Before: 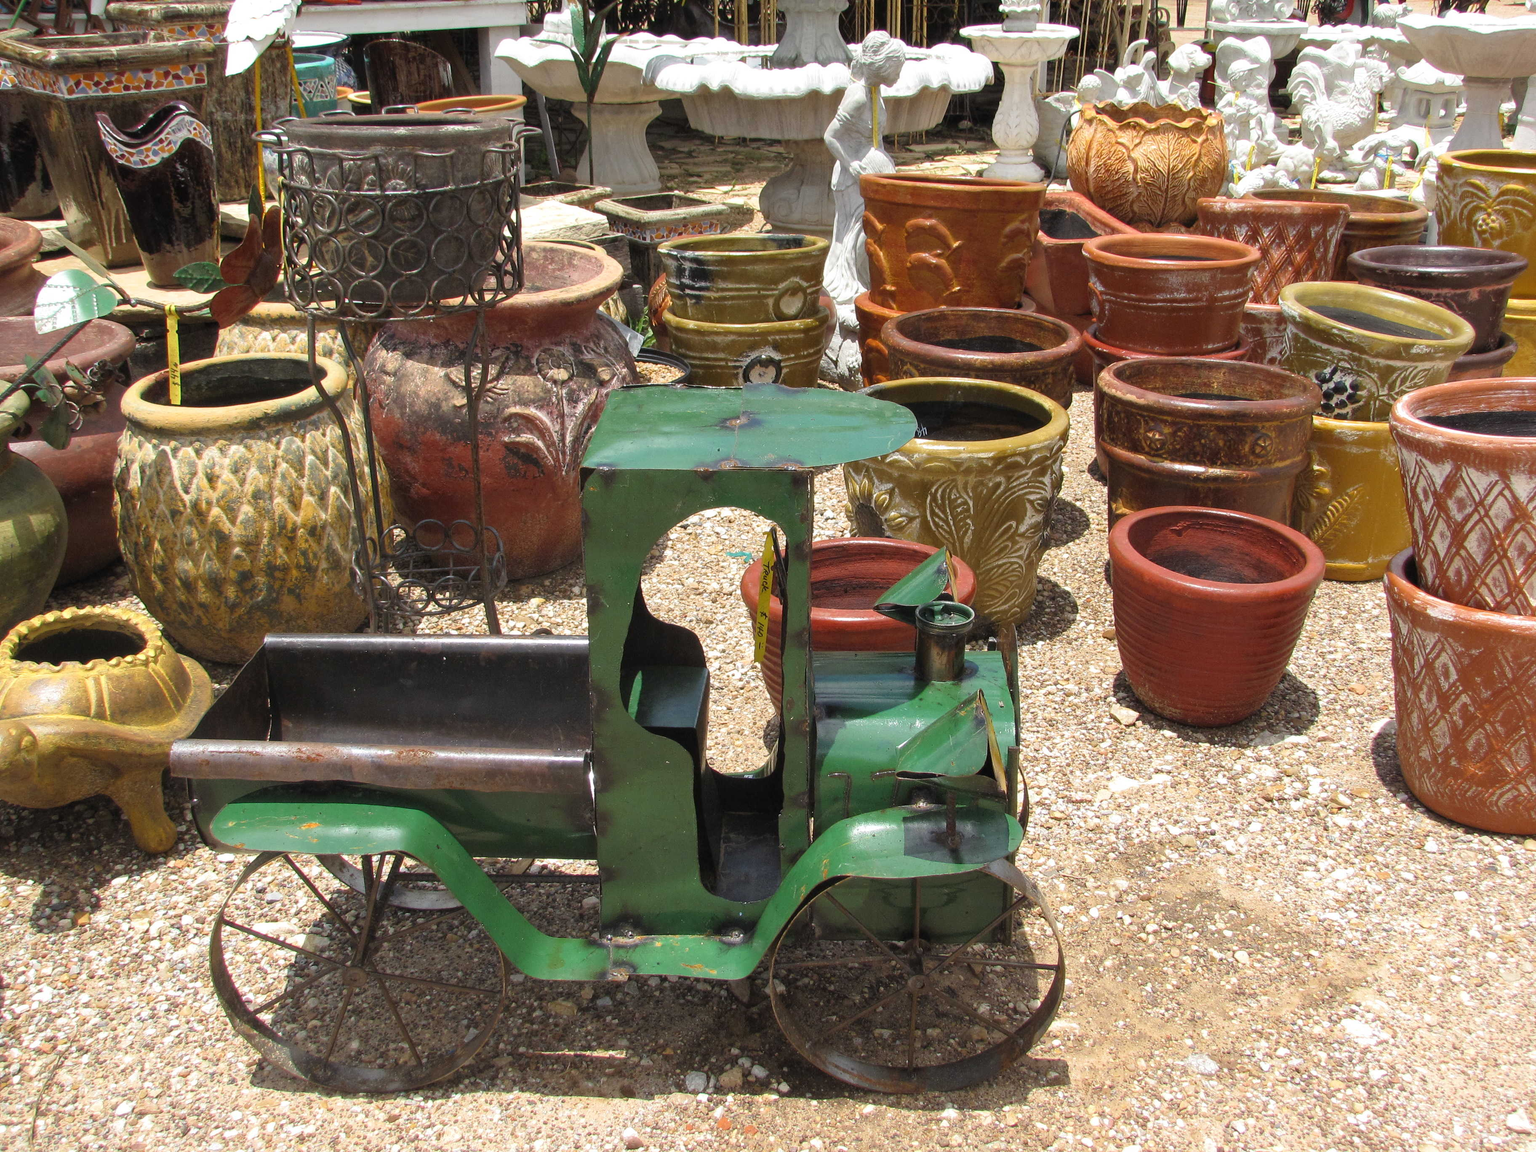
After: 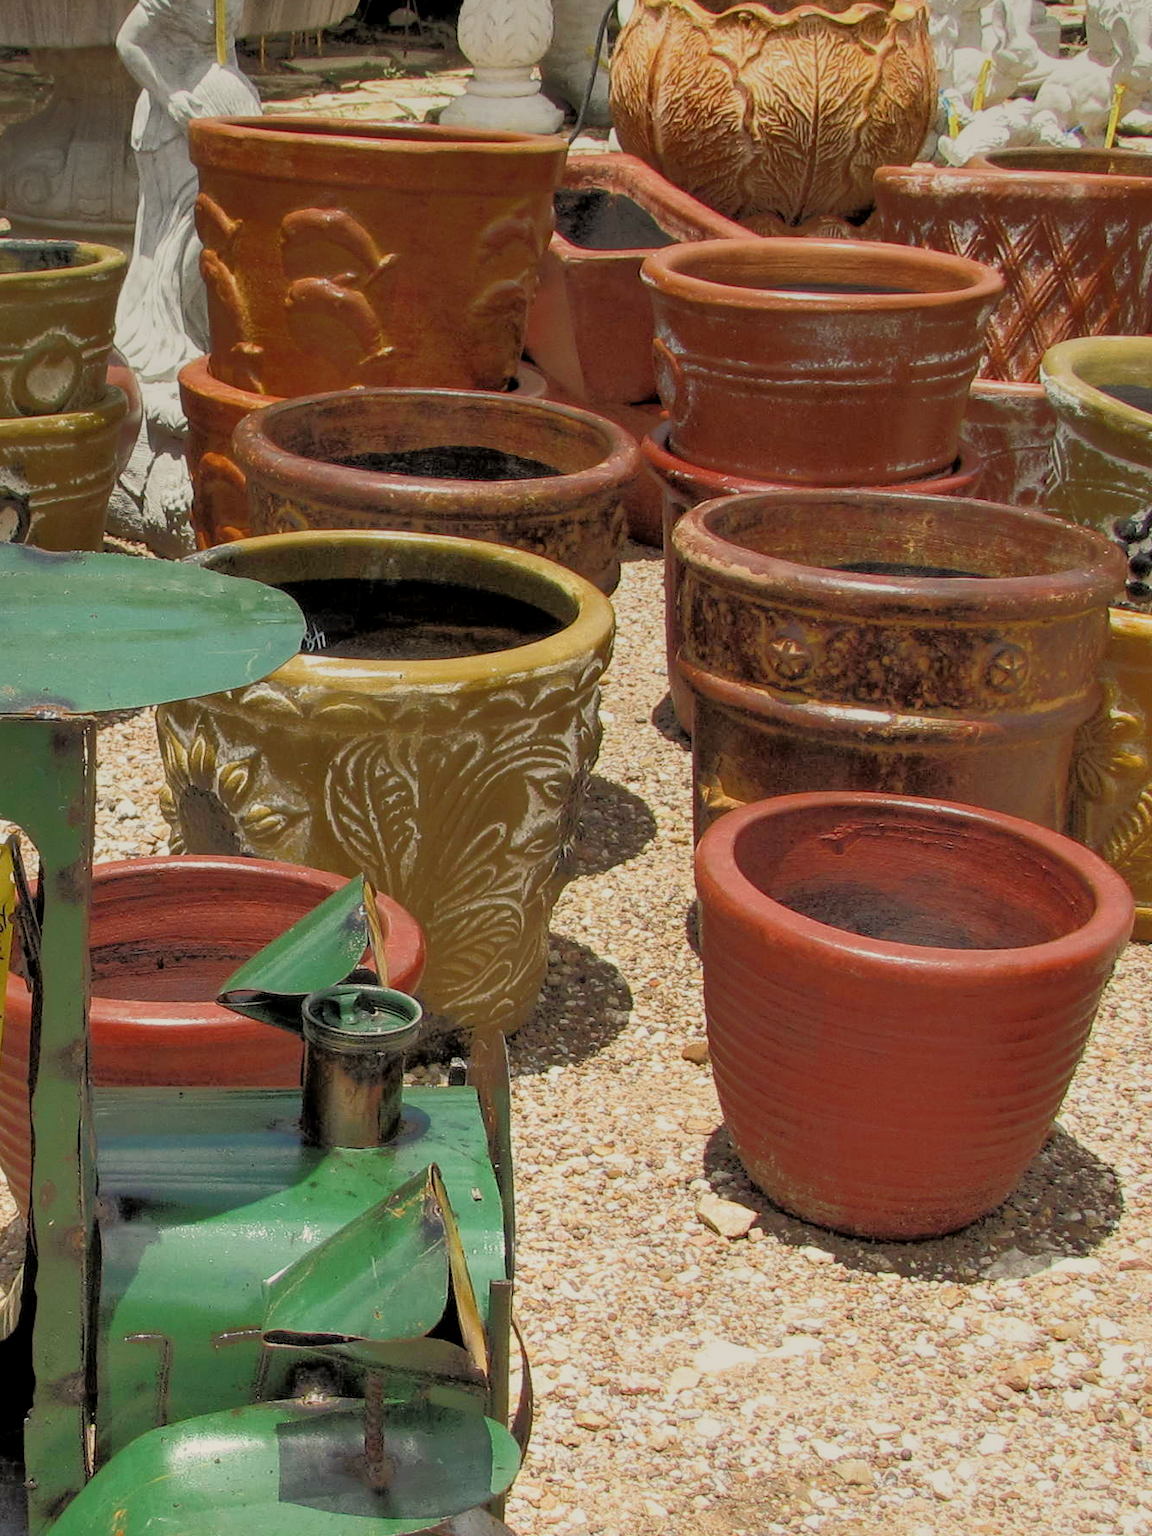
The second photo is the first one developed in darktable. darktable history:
white balance: red 1.029, blue 0.92
filmic rgb: black relative exposure -7.65 EV, white relative exposure 4.56 EV, hardness 3.61
graduated density: on, module defaults
crop and rotate: left 49.936%, top 10.094%, right 13.136%, bottom 24.256%
local contrast: highlights 100%, shadows 100%, detail 120%, midtone range 0.2
tone equalizer: -8 EV -0.528 EV, -7 EV -0.319 EV, -6 EV -0.083 EV, -5 EV 0.413 EV, -4 EV 0.985 EV, -3 EV 0.791 EV, -2 EV -0.01 EV, -1 EV 0.14 EV, +0 EV -0.012 EV, smoothing 1
